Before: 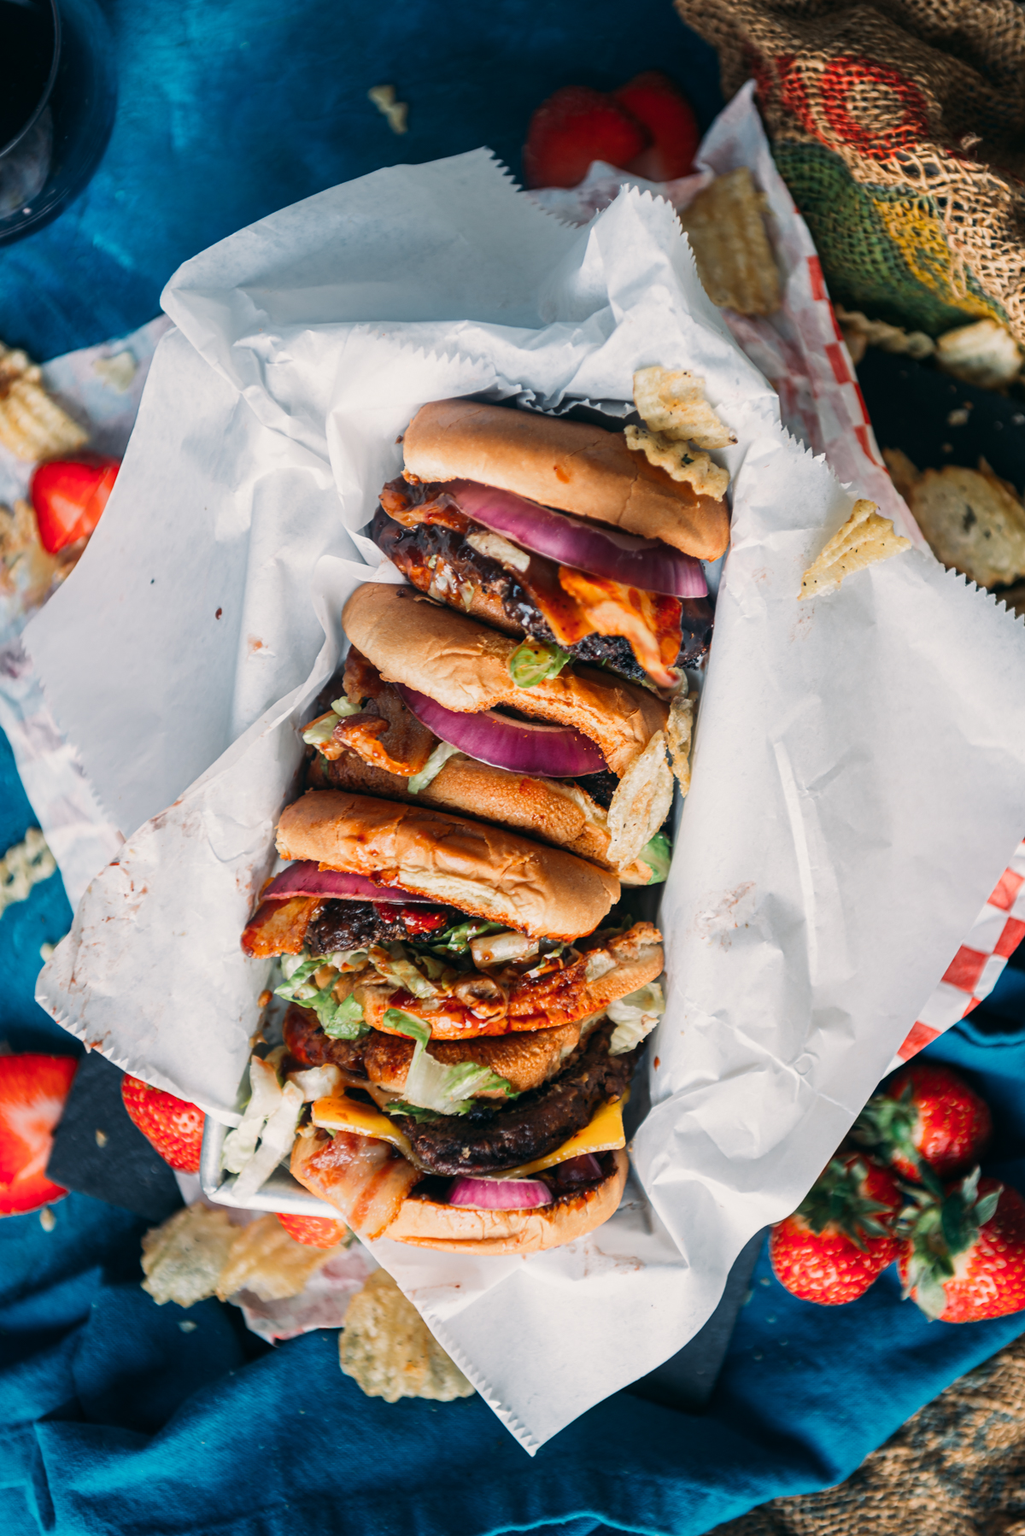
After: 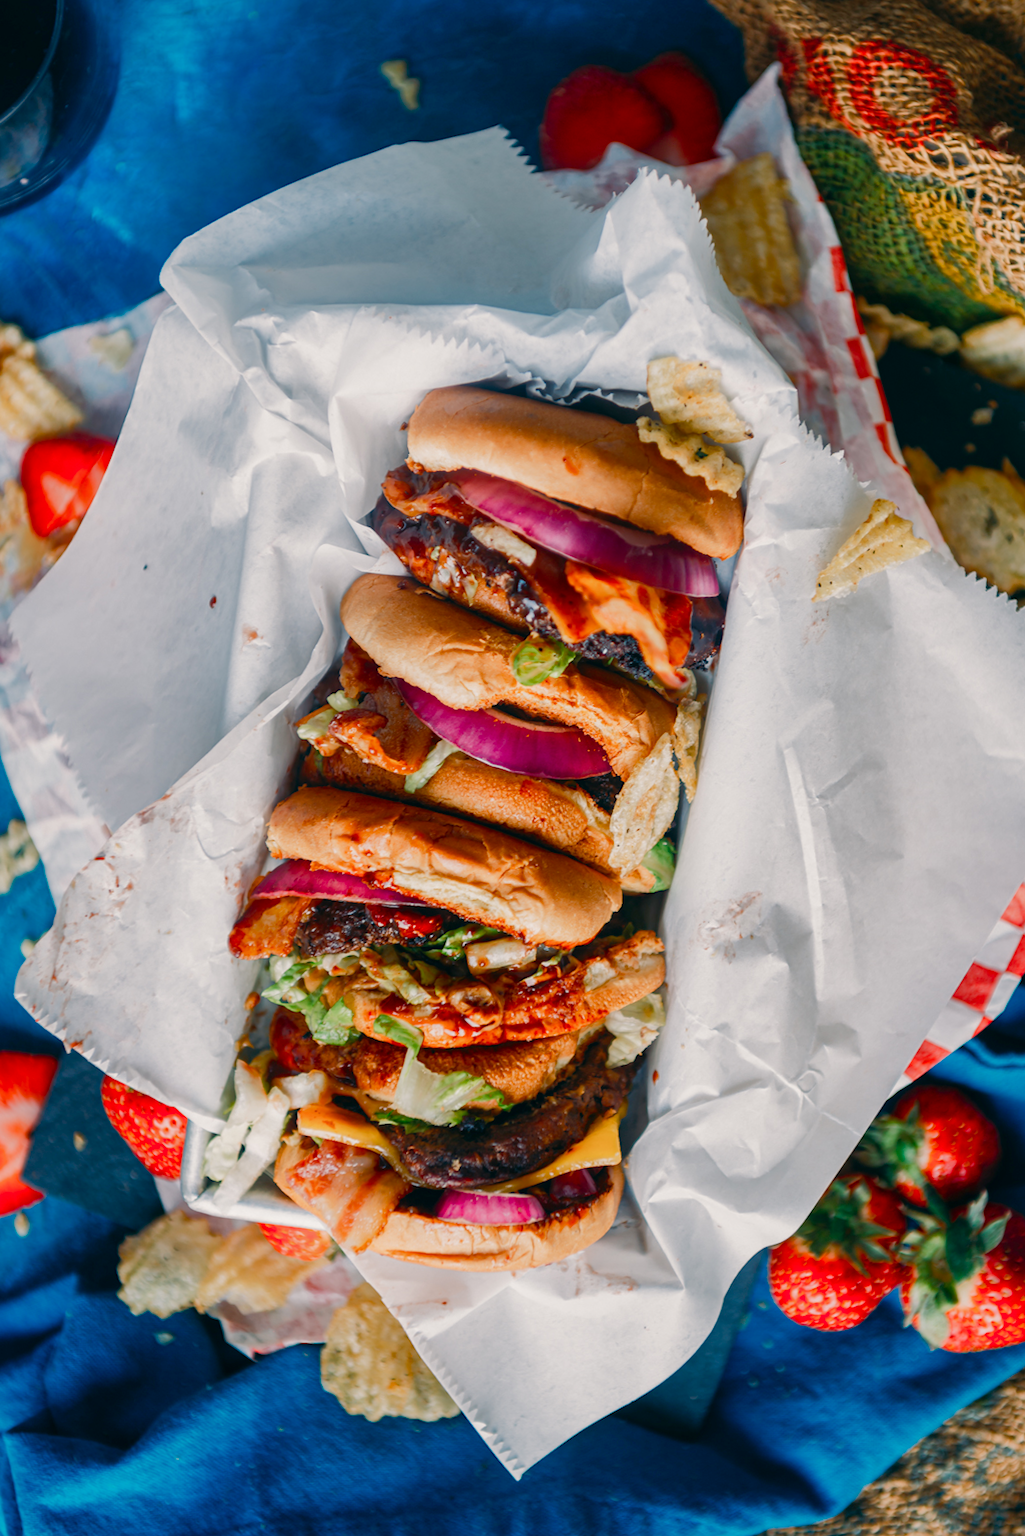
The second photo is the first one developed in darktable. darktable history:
shadows and highlights: on, module defaults
color balance rgb: shadows lift › luminance -20.031%, linear chroma grading › global chroma 9.617%, perceptual saturation grading › global saturation 20%, perceptual saturation grading › highlights -50.146%, perceptual saturation grading › shadows 31.117%
contrast brightness saturation: saturation 0.096
crop and rotate: angle -1.29°
